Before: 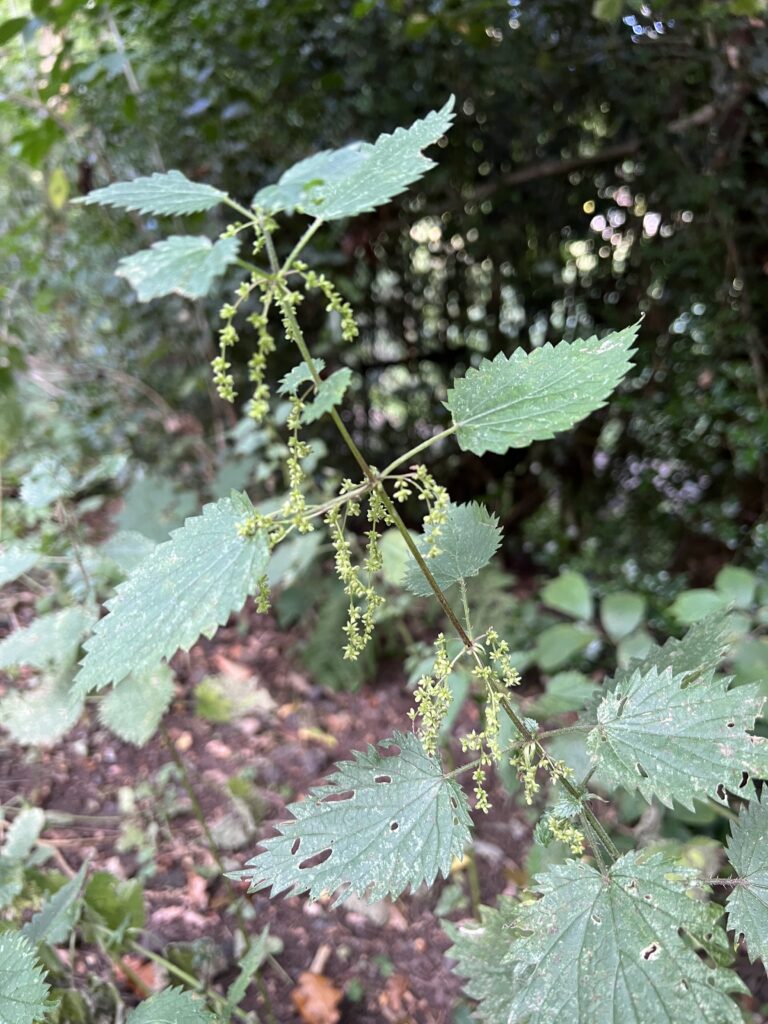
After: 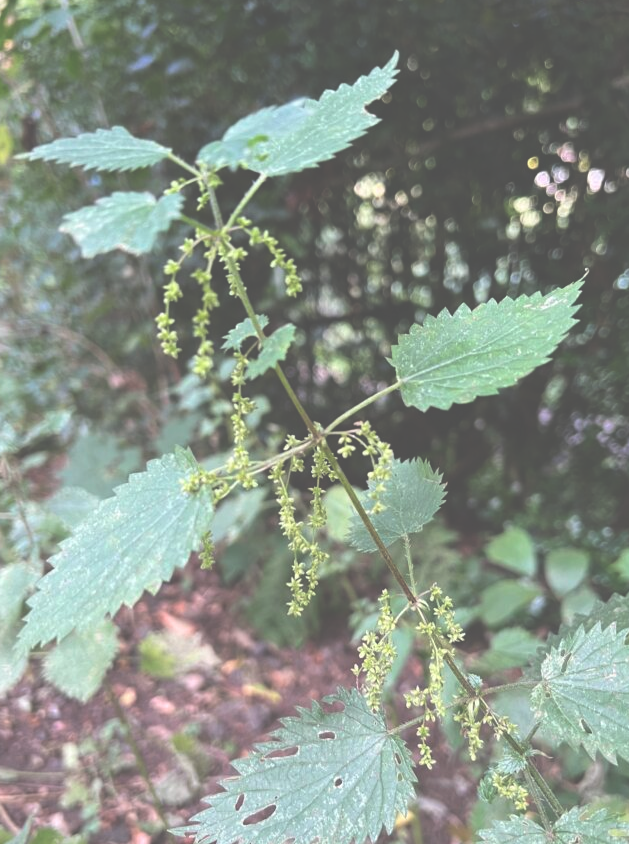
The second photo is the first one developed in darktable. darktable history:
crop and rotate: left 7.379%, top 4.388%, right 10.608%, bottom 13.126%
exposure: black level correction -0.085, compensate highlight preservation false
